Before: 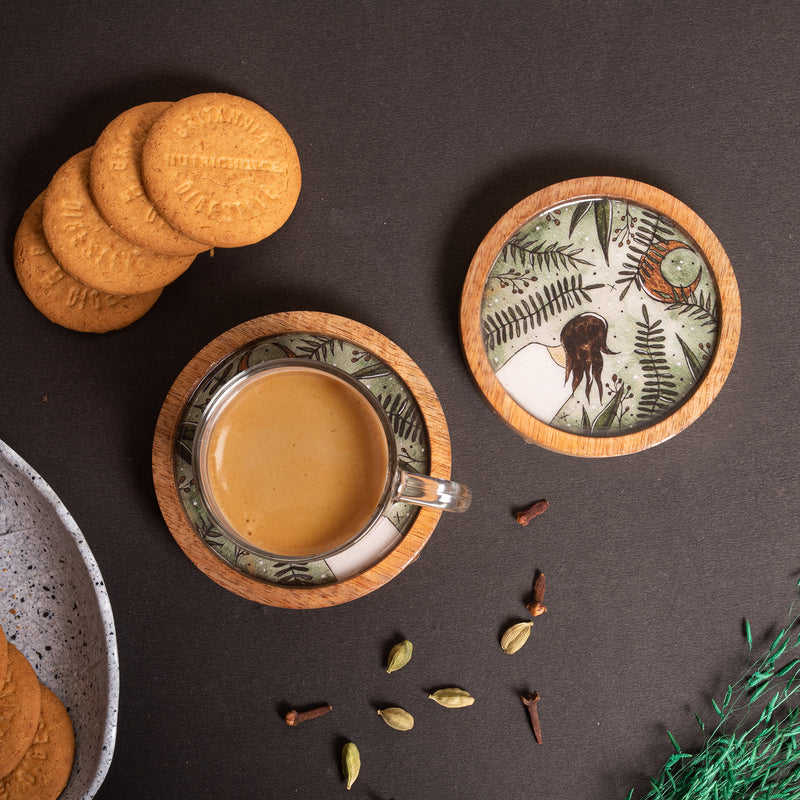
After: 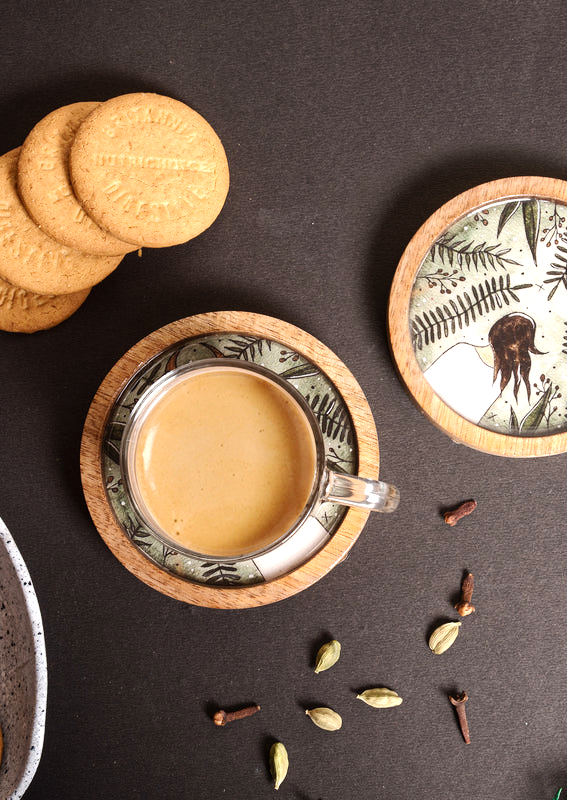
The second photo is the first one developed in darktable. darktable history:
base curve: curves: ch0 [(0, 0) (0.158, 0.273) (0.879, 0.895) (1, 1)], preserve colors none
crop and rotate: left 9.002%, right 20.099%
tone equalizer: -8 EV -0.717 EV, -7 EV -0.73 EV, -6 EV -0.592 EV, -5 EV -0.397 EV, -3 EV 0.378 EV, -2 EV 0.6 EV, -1 EV 0.699 EV, +0 EV 0.731 EV, edges refinement/feathering 500, mask exposure compensation -1.57 EV, preserve details no
